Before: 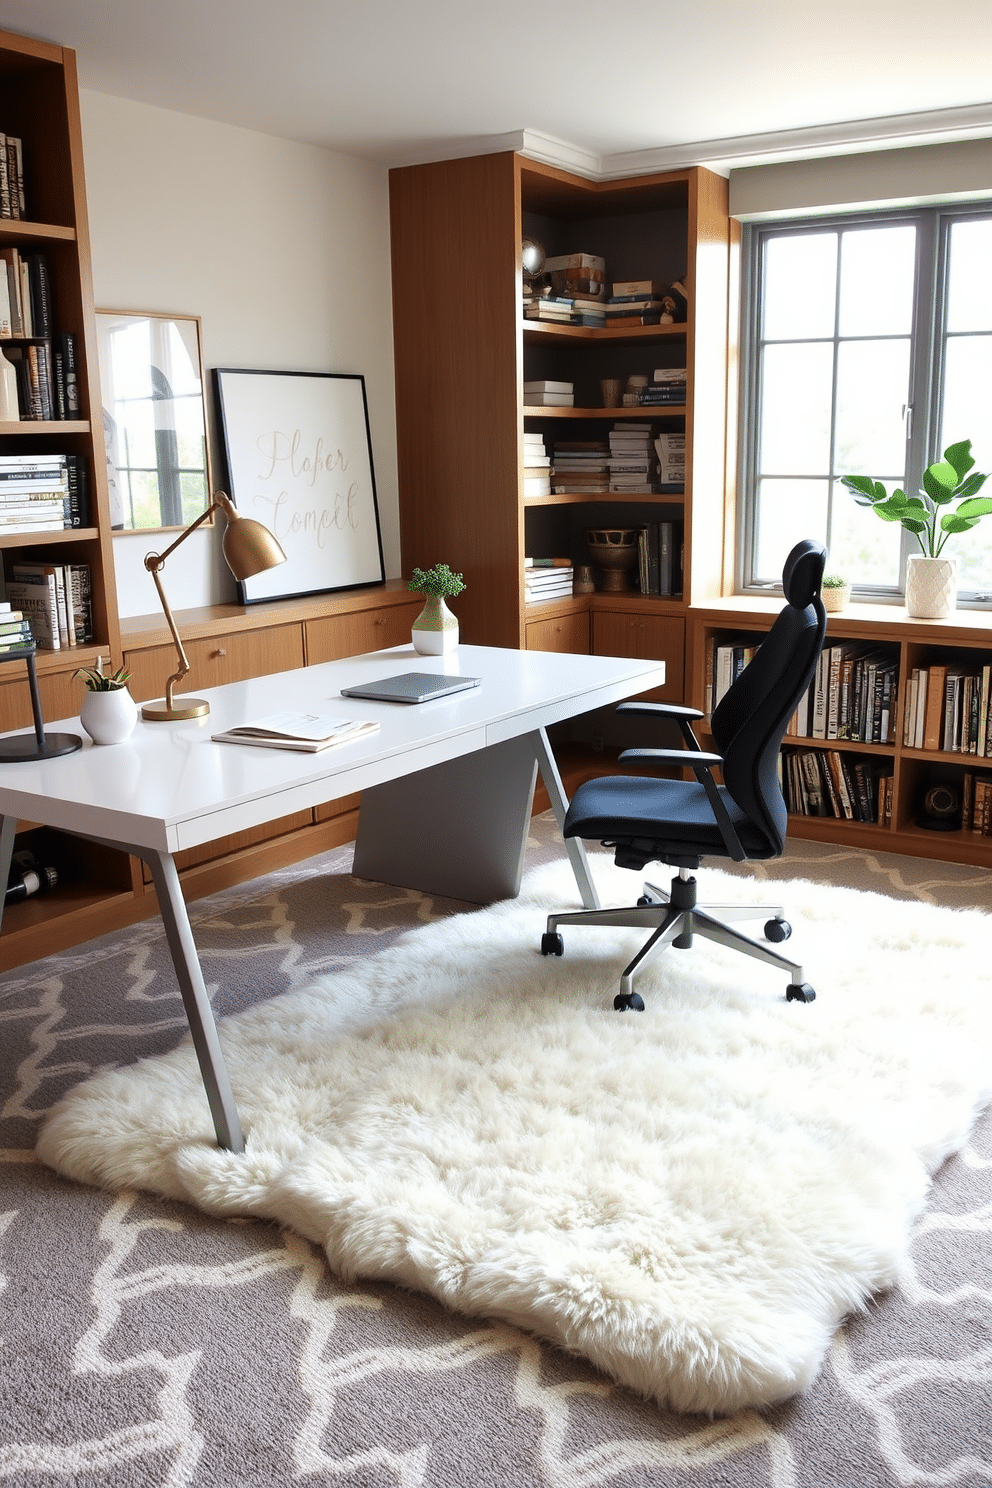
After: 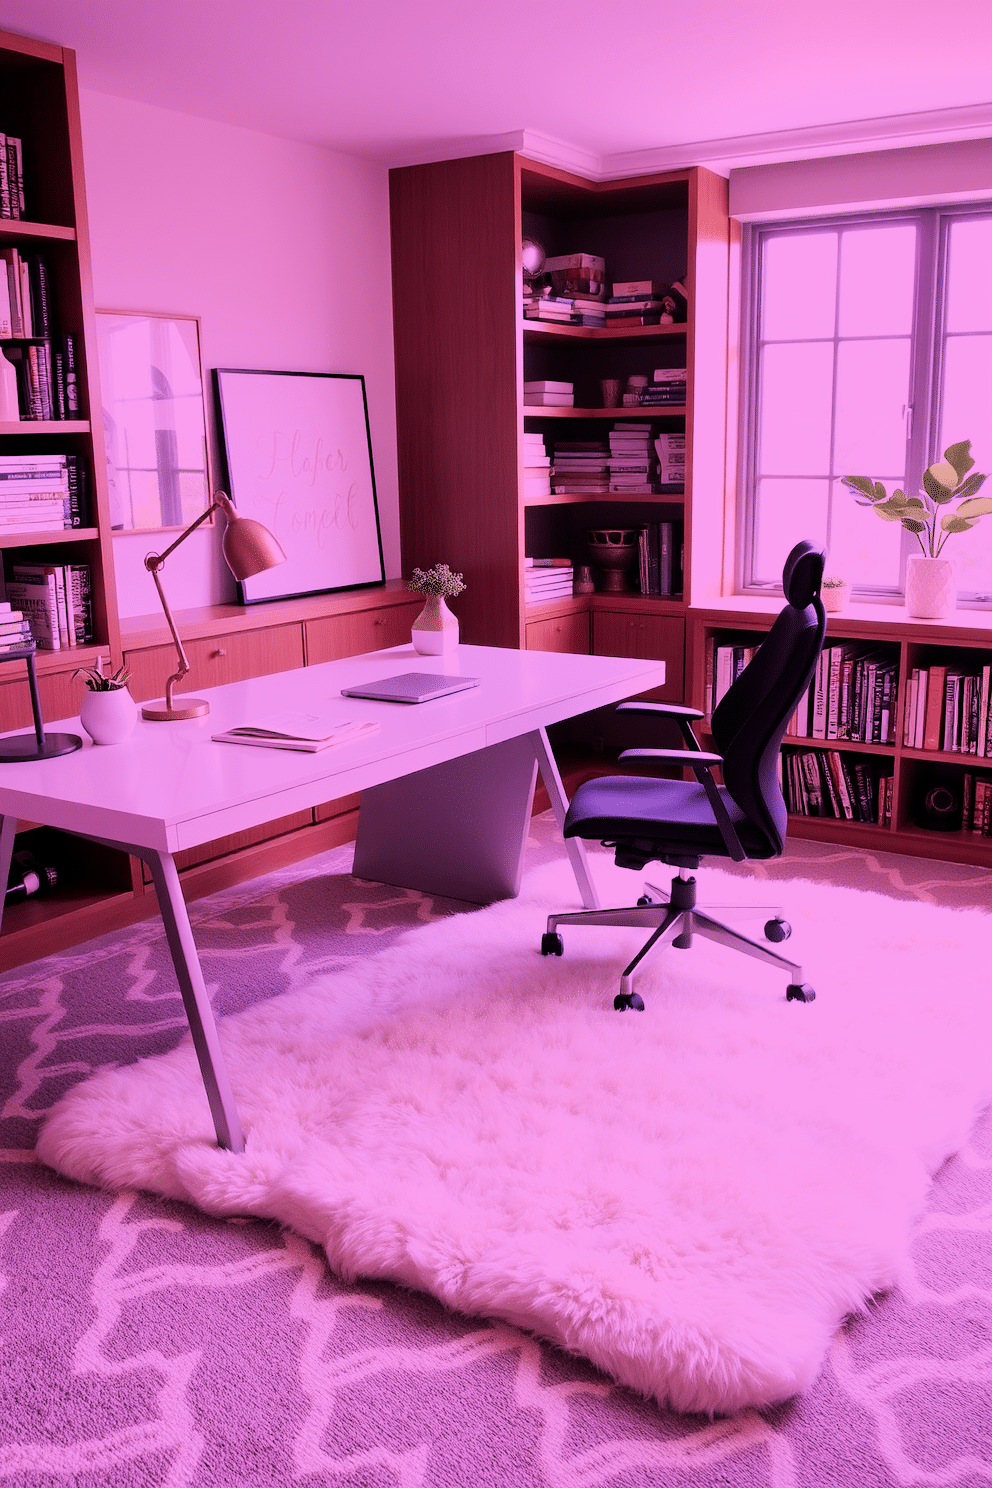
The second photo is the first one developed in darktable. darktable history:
color calibration: illuminant custom, x 0.261, y 0.52, temperature 7044.8 K
filmic rgb: black relative exposure -8.54 EV, white relative exposure 5.57 EV, hardness 3.39, contrast 1.021
